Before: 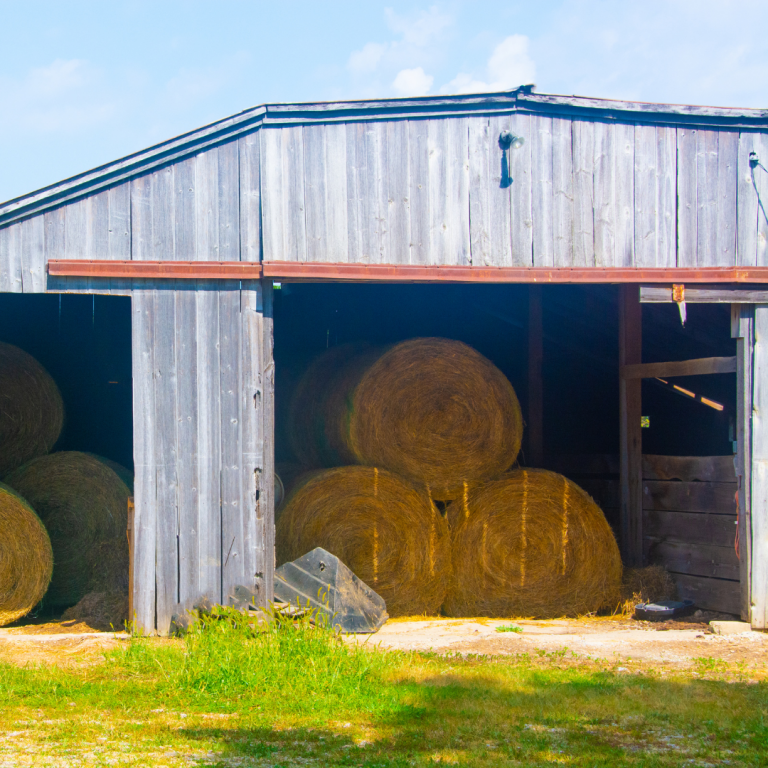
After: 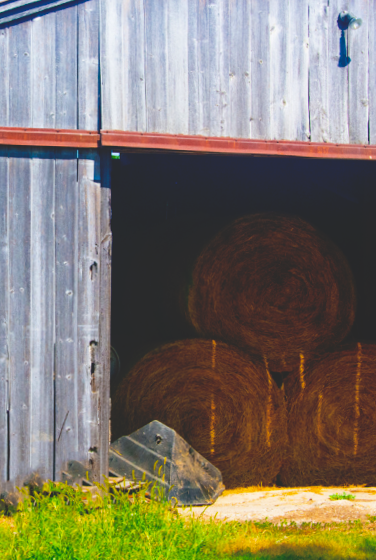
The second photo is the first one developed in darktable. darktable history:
base curve: curves: ch0 [(0, 0.02) (0.083, 0.036) (1, 1)], preserve colors none
crop and rotate: angle 0.02°, left 24.353%, top 13.219%, right 26.156%, bottom 8.224%
rotate and perspective: rotation 0.679°, lens shift (horizontal) 0.136, crop left 0.009, crop right 0.991, crop top 0.078, crop bottom 0.95
